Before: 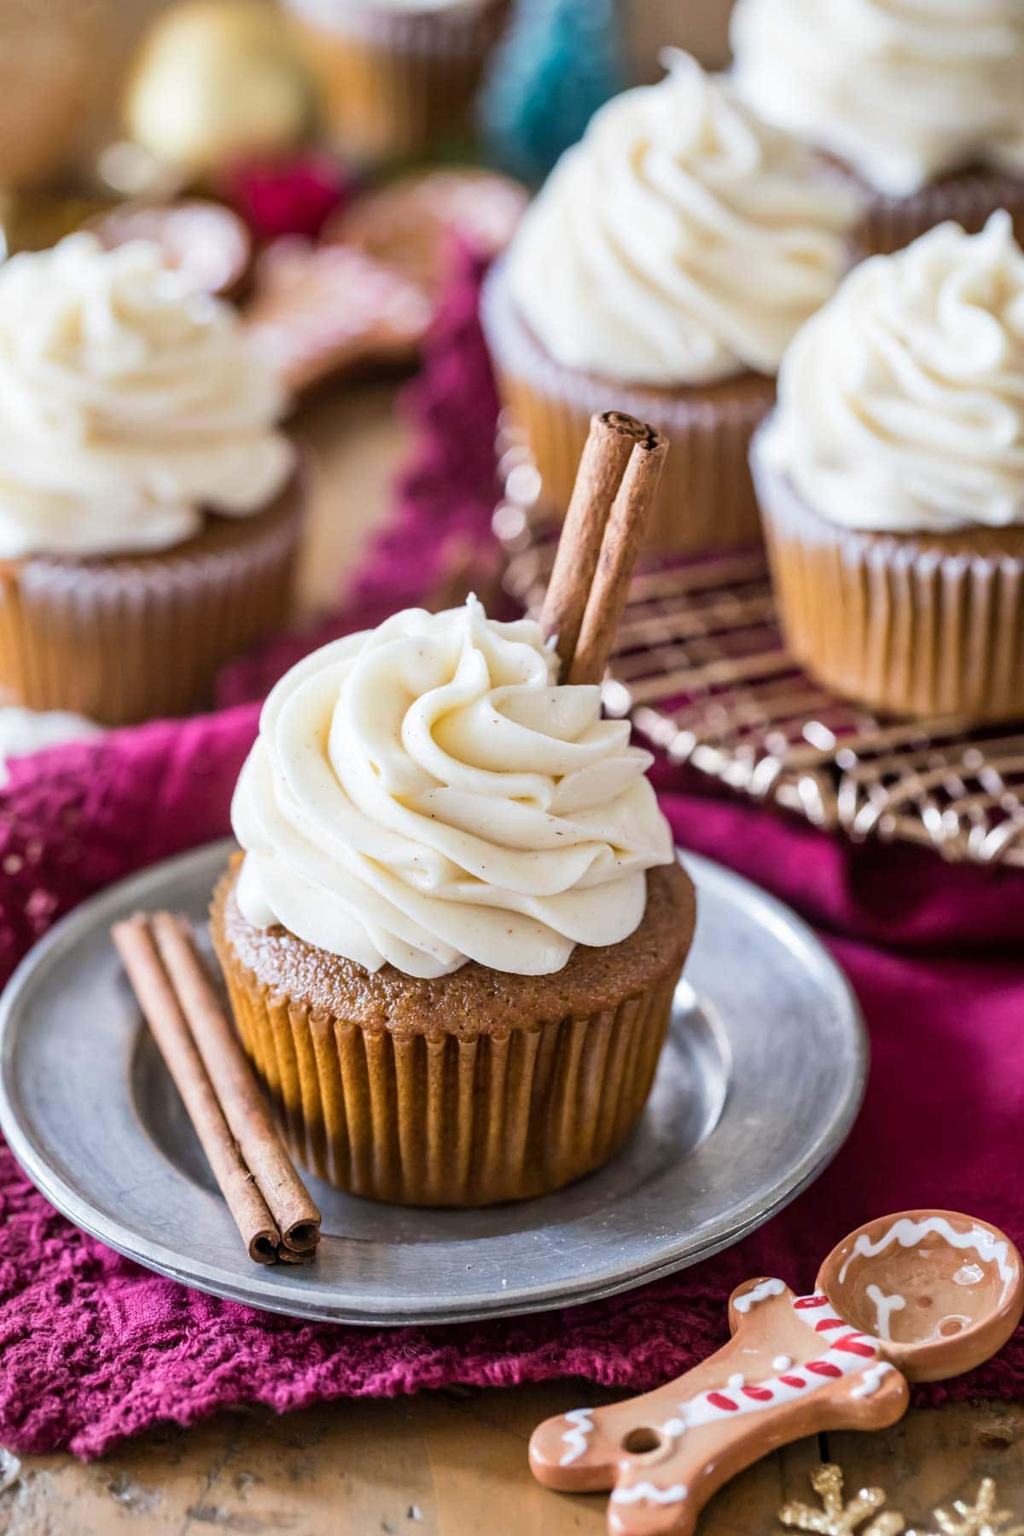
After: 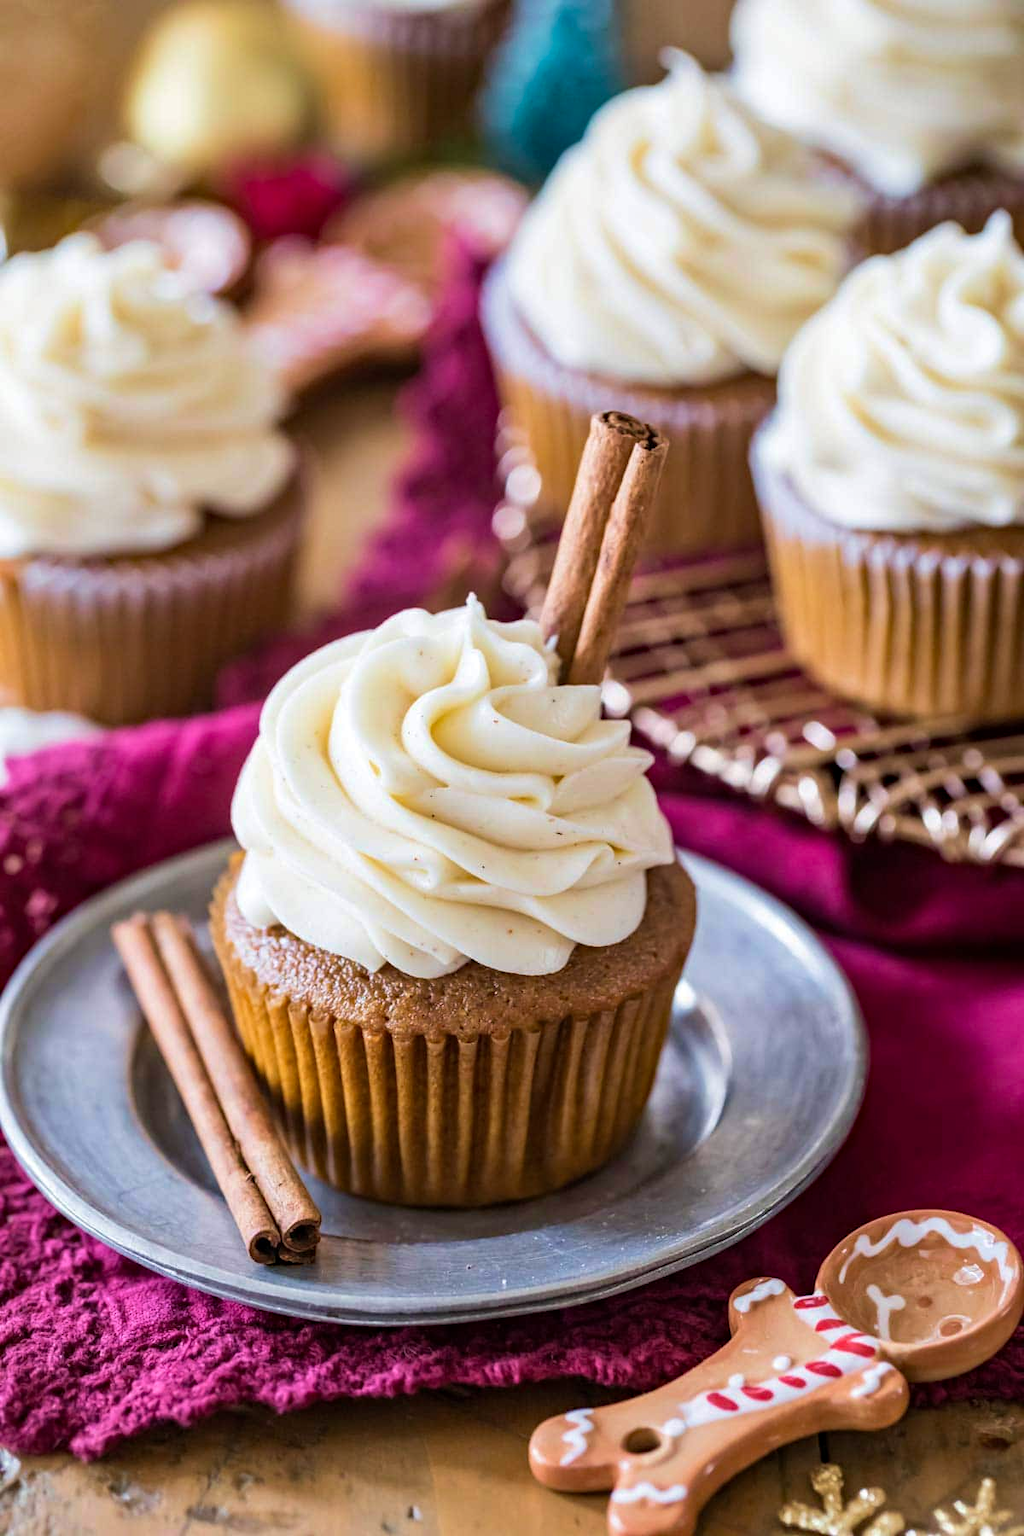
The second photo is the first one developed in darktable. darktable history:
haze removal: compatibility mode true, adaptive false
velvia: strength 24.35%
